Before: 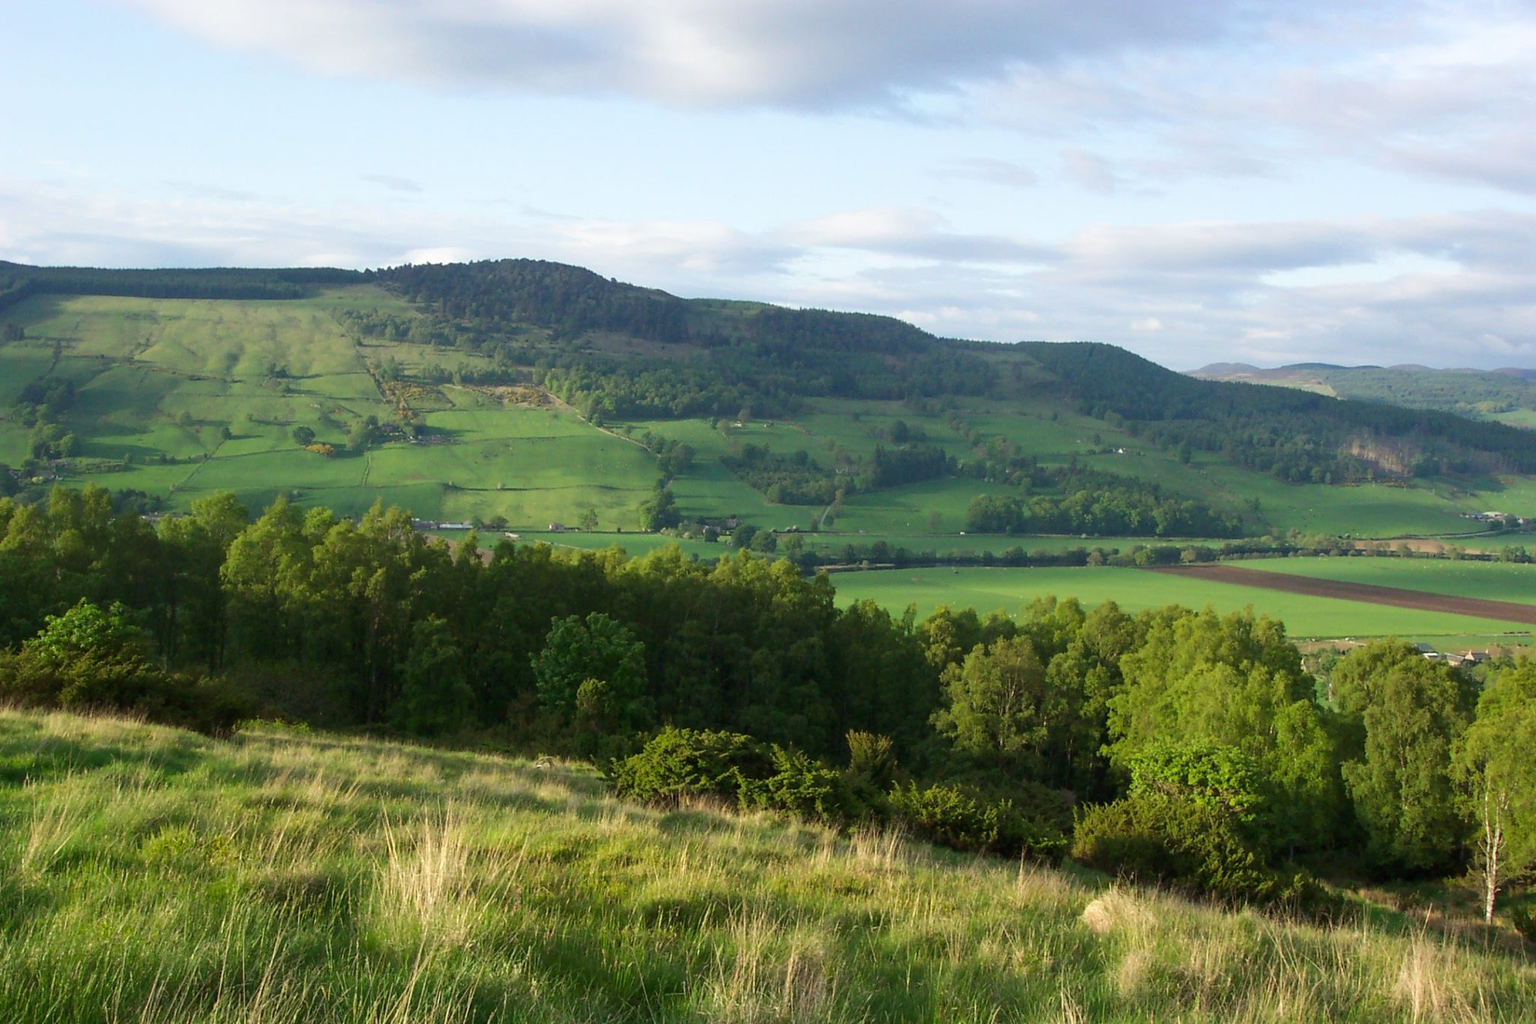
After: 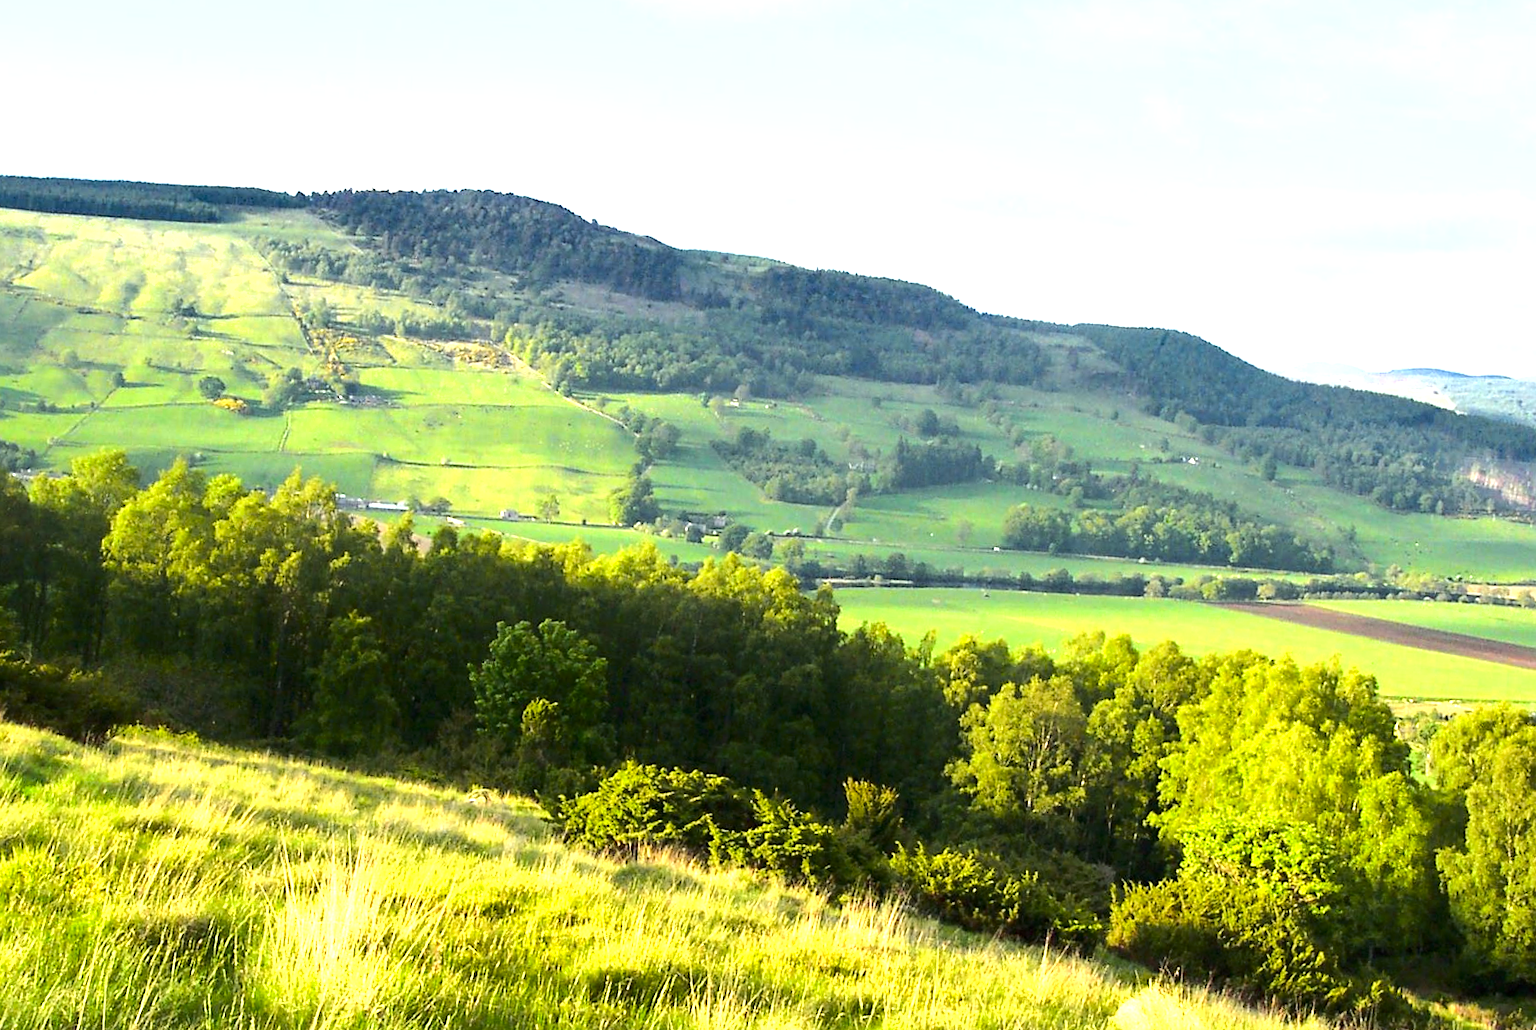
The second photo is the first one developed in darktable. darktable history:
crop and rotate: angle -3.2°, left 5.283%, top 5.198%, right 4.735%, bottom 4.177%
sharpen: amount 0.204
tone equalizer: -8 EV -0.429 EV, -7 EV -0.385 EV, -6 EV -0.37 EV, -5 EV -0.252 EV, -3 EV 0.22 EV, -2 EV 0.319 EV, -1 EV 0.399 EV, +0 EV 0.446 EV, edges refinement/feathering 500, mask exposure compensation -1.57 EV, preserve details no
tone curve: curves: ch0 [(0, 0.003) (0.117, 0.101) (0.257, 0.246) (0.408, 0.432) (0.611, 0.653) (0.824, 0.846) (1, 1)]; ch1 [(0, 0) (0.227, 0.197) (0.405, 0.421) (0.501, 0.501) (0.522, 0.53) (0.563, 0.572) (0.589, 0.611) (0.699, 0.709) (0.976, 0.992)]; ch2 [(0, 0) (0.208, 0.176) (0.377, 0.38) (0.5, 0.5) (0.537, 0.534) (0.571, 0.576) (0.681, 0.746) (1, 1)], color space Lab, independent channels, preserve colors none
exposure: black level correction 0.001, exposure 1.399 EV, compensate highlight preservation false
shadows and highlights: shadows -86.9, highlights -36.7, soften with gaussian
